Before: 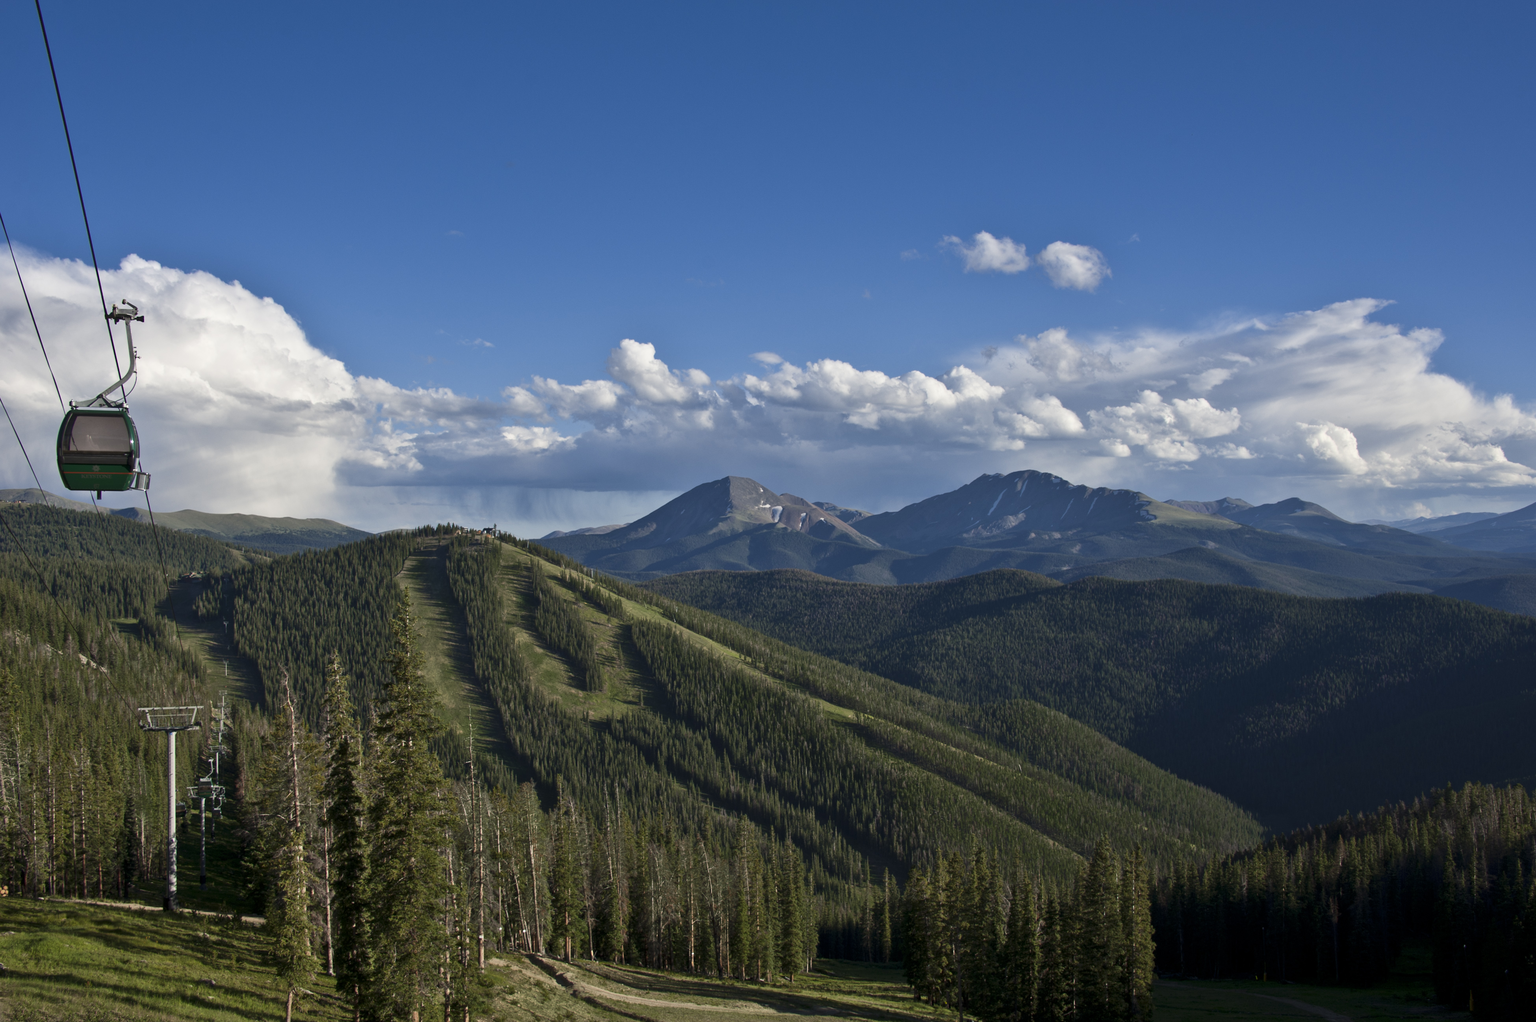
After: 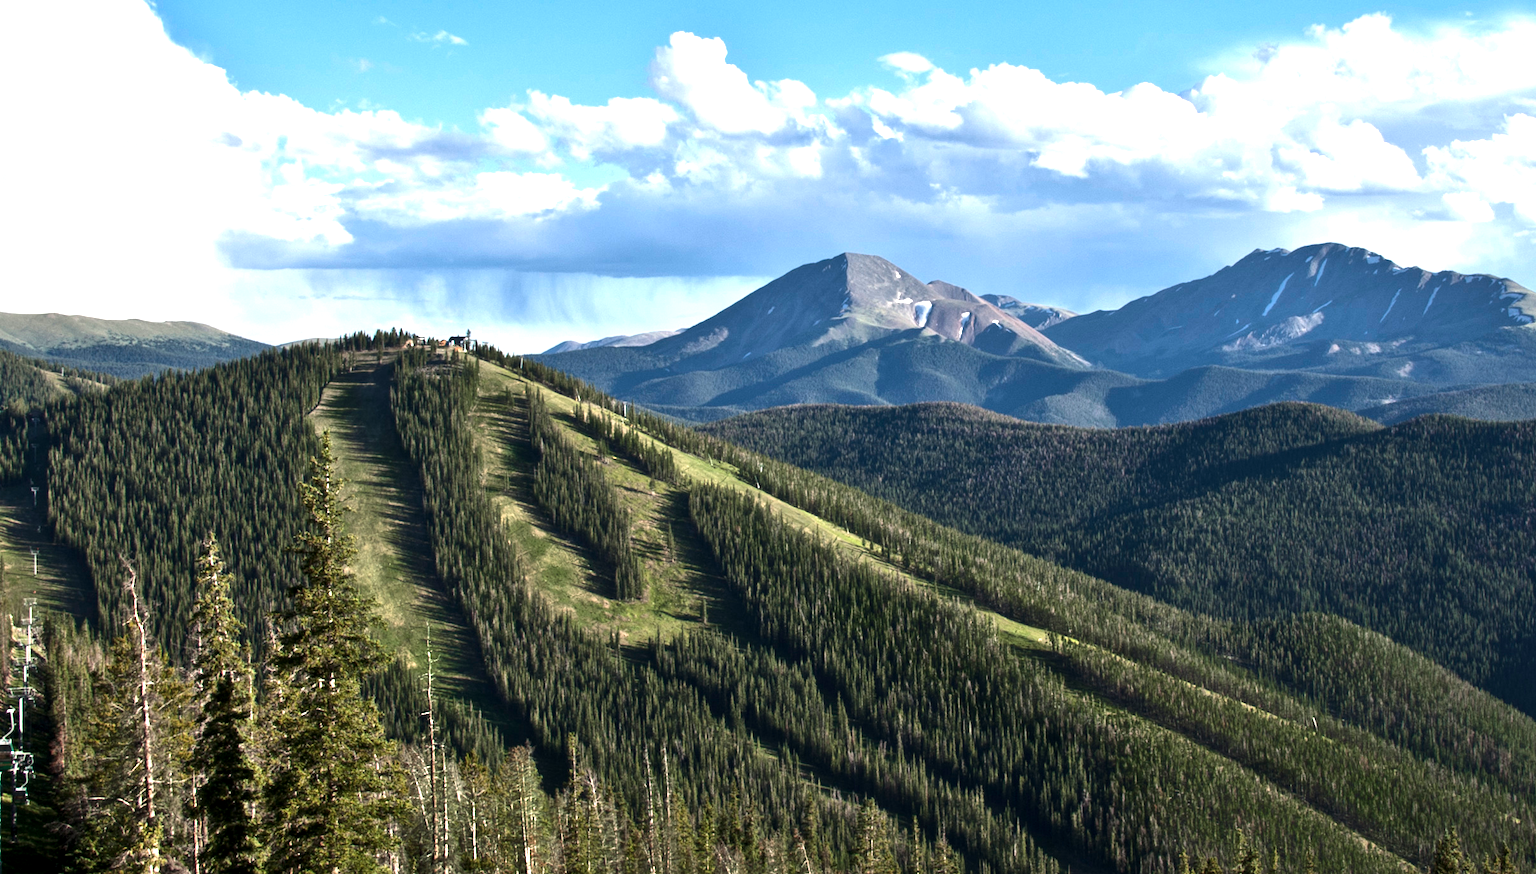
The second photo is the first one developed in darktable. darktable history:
exposure: exposure 0.921 EV, compensate highlight preservation false
crop: left 13.312%, top 31.28%, right 24.627%, bottom 15.582%
tone equalizer: -8 EV -0.75 EV, -7 EV -0.7 EV, -6 EV -0.6 EV, -5 EV -0.4 EV, -3 EV 0.4 EV, -2 EV 0.6 EV, -1 EV 0.7 EV, +0 EV 0.75 EV, edges refinement/feathering 500, mask exposure compensation -1.57 EV, preserve details no
local contrast: highlights 100%, shadows 100%, detail 120%, midtone range 0.2
